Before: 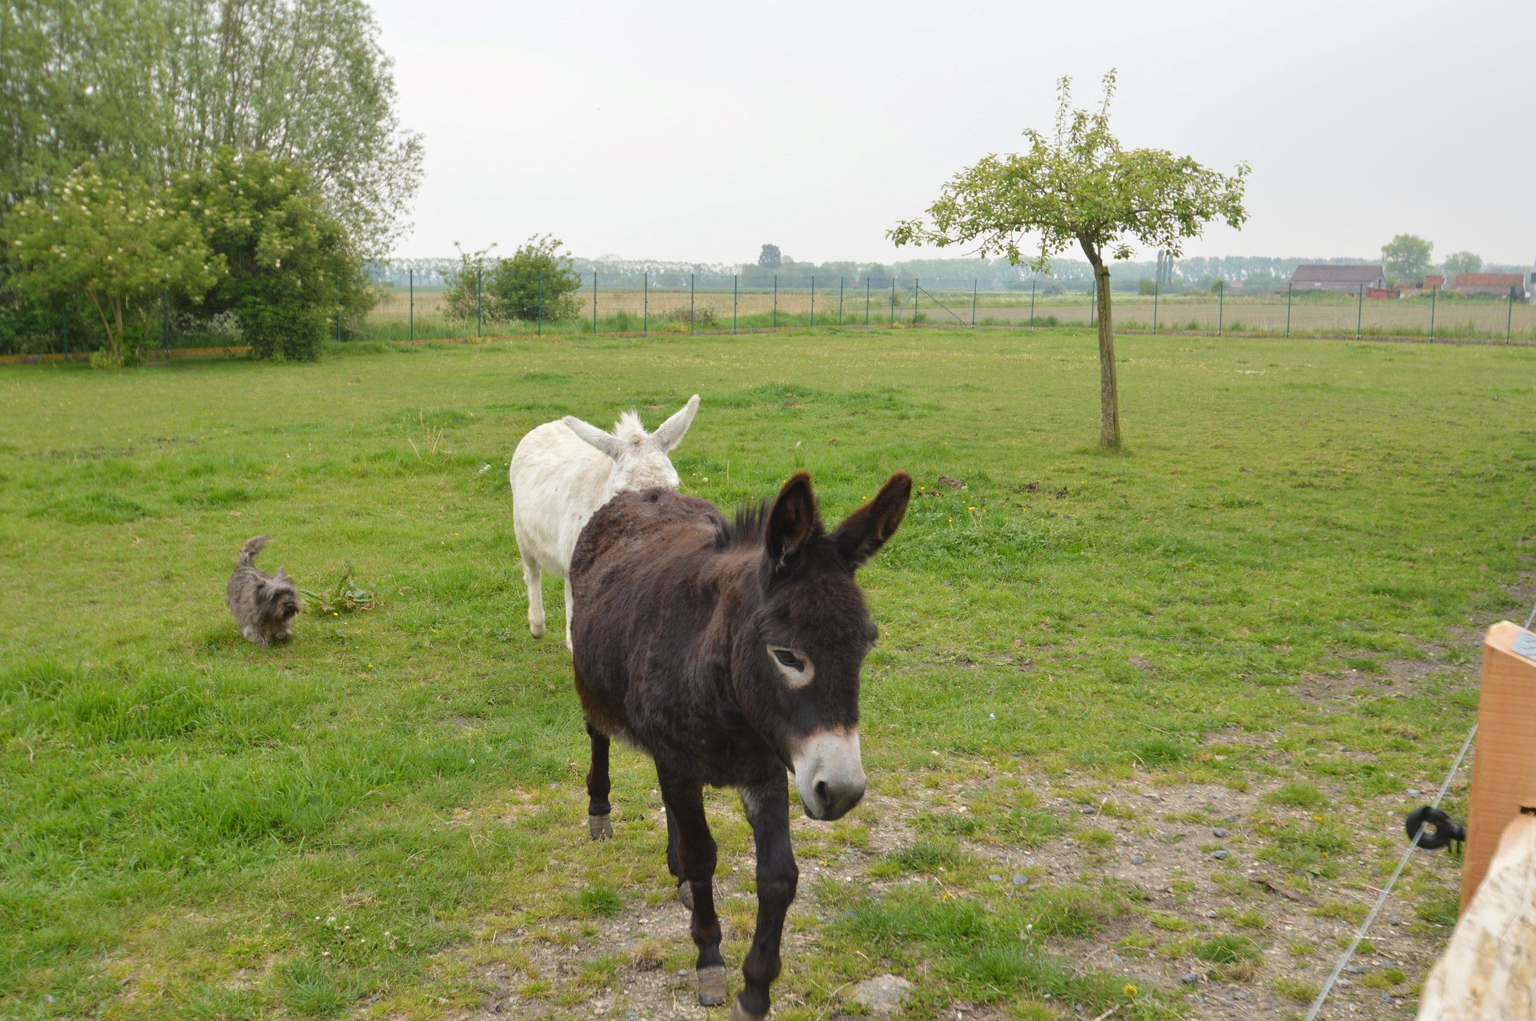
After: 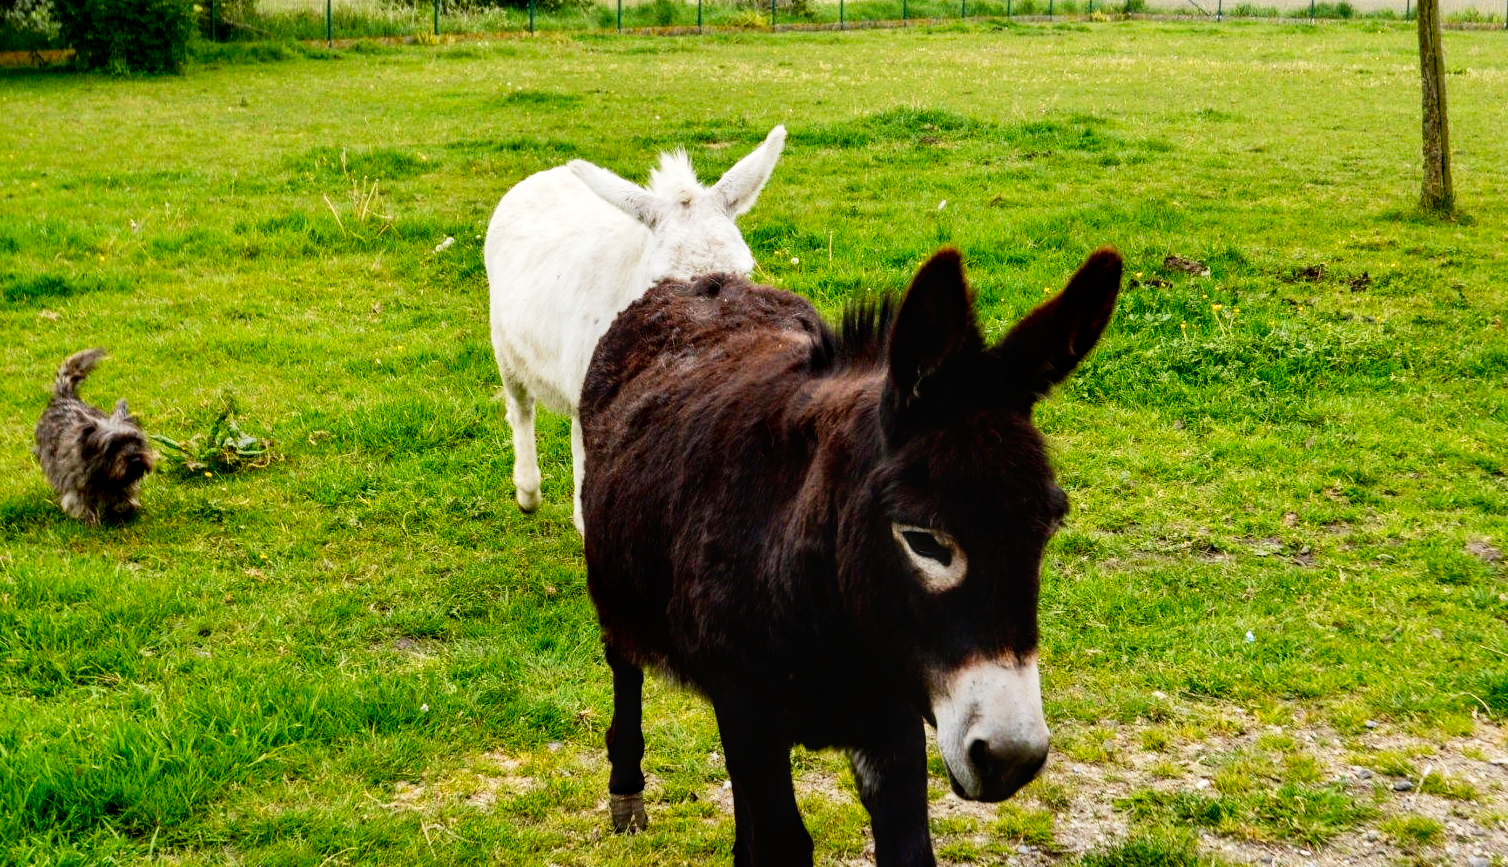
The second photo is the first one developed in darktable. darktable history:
tone equalizer: mask exposure compensation -0.501 EV
contrast brightness saturation: contrast 0.218, brightness -0.185, saturation 0.243
tone curve: curves: ch0 [(0, 0) (0.082, 0.02) (0.129, 0.078) (0.275, 0.301) (0.67, 0.809) (1, 1)], preserve colors none
crop: left 13.318%, top 30.905%, right 24.757%, bottom 15.557%
local contrast: on, module defaults
